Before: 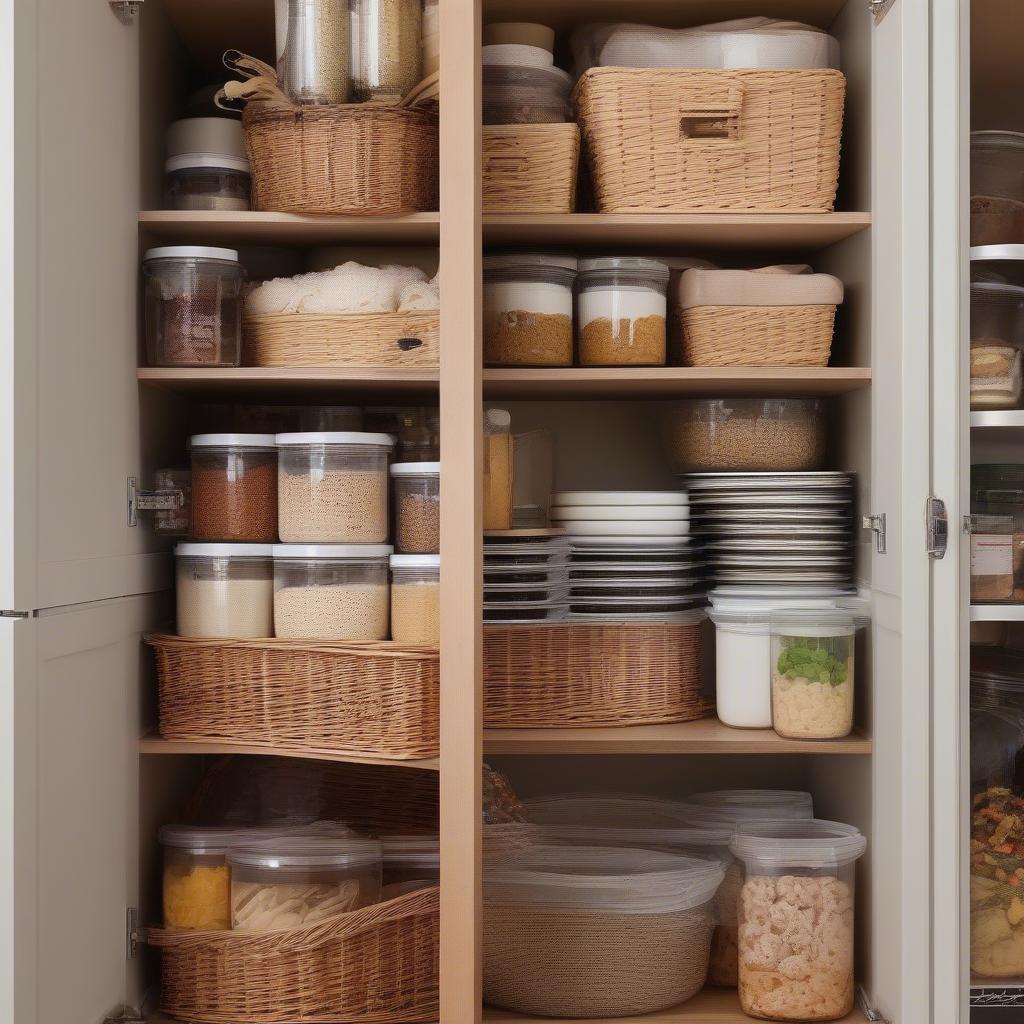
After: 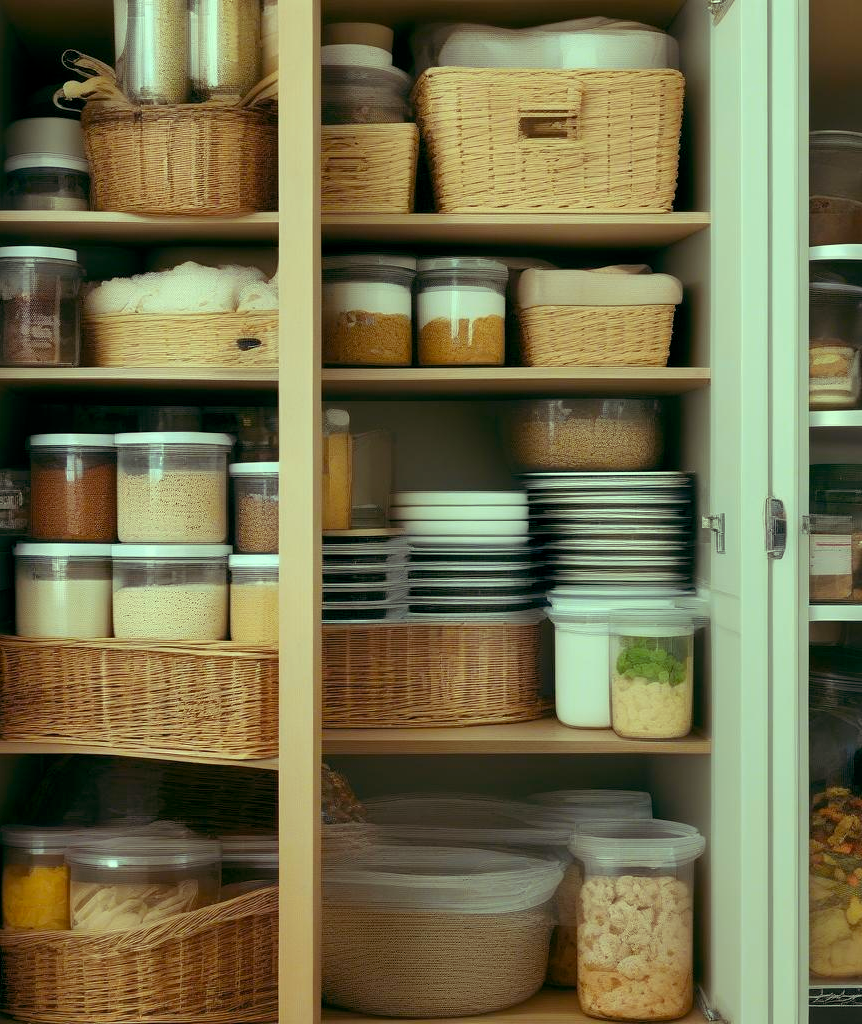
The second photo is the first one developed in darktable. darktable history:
color balance rgb: highlights gain › luminance 15.127%, highlights gain › chroma 7.003%, highlights gain › hue 128.84°, global offset › luminance -0.337%, global offset › chroma 0.117%, global offset › hue 166.95°, linear chroma grading › shadows -2.121%, linear chroma grading › highlights -14.233%, linear chroma grading › global chroma -9.475%, linear chroma grading › mid-tones -10.114%, perceptual saturation grading › global saturation 29.448%, global vibrance 21.956%
crop: left 15.805%
